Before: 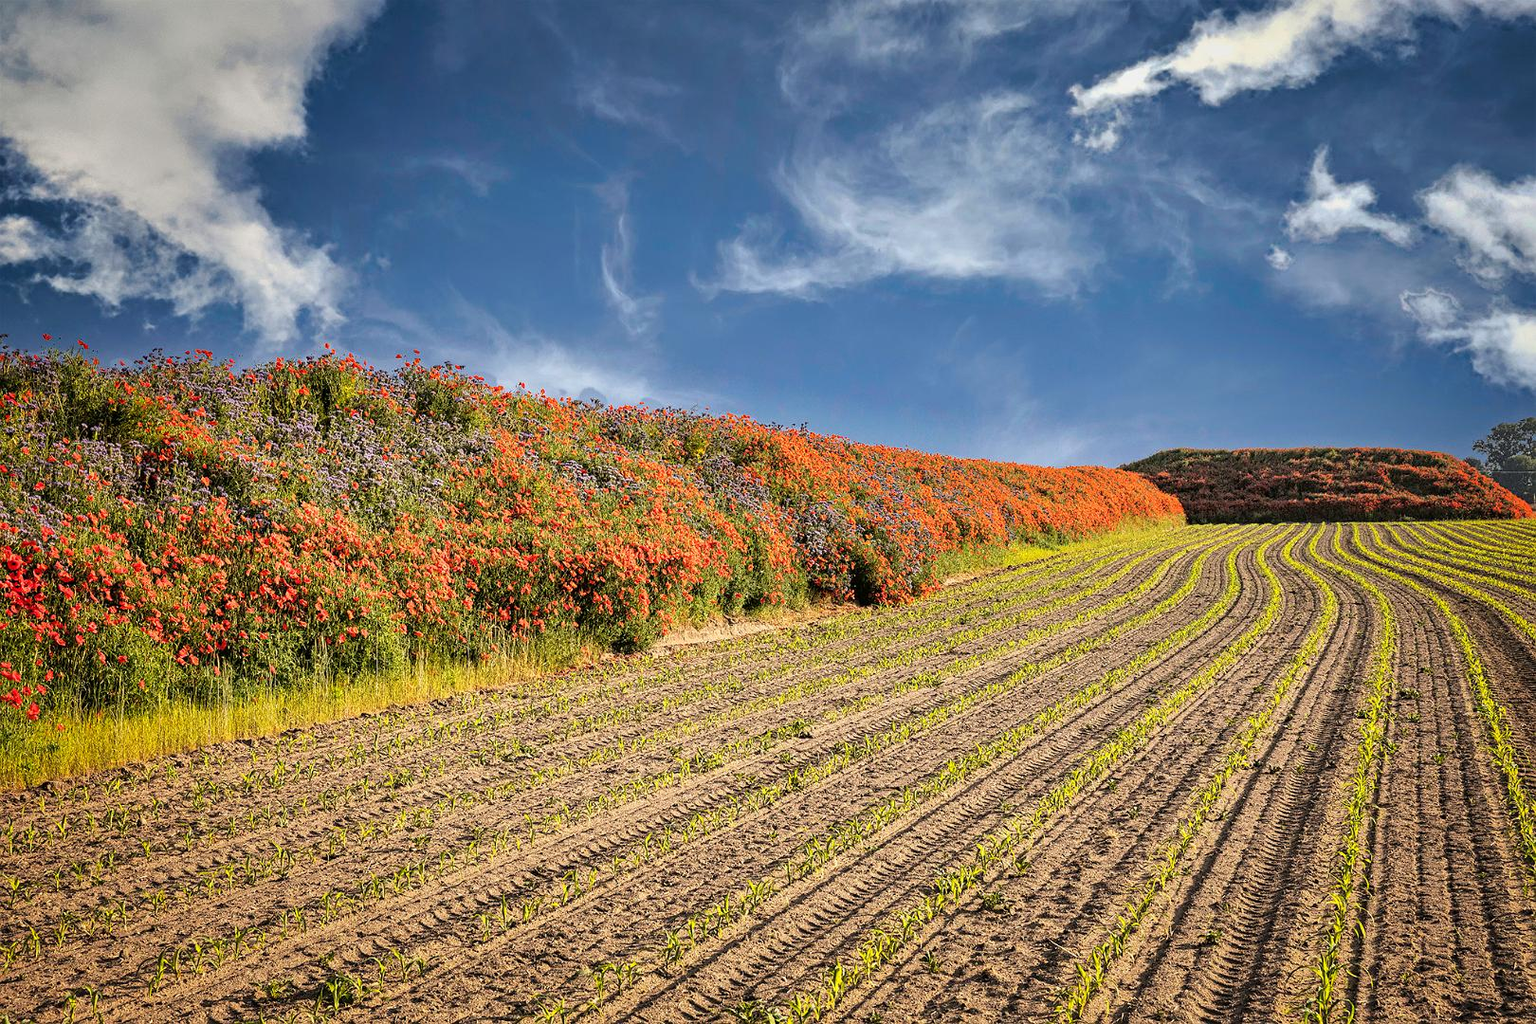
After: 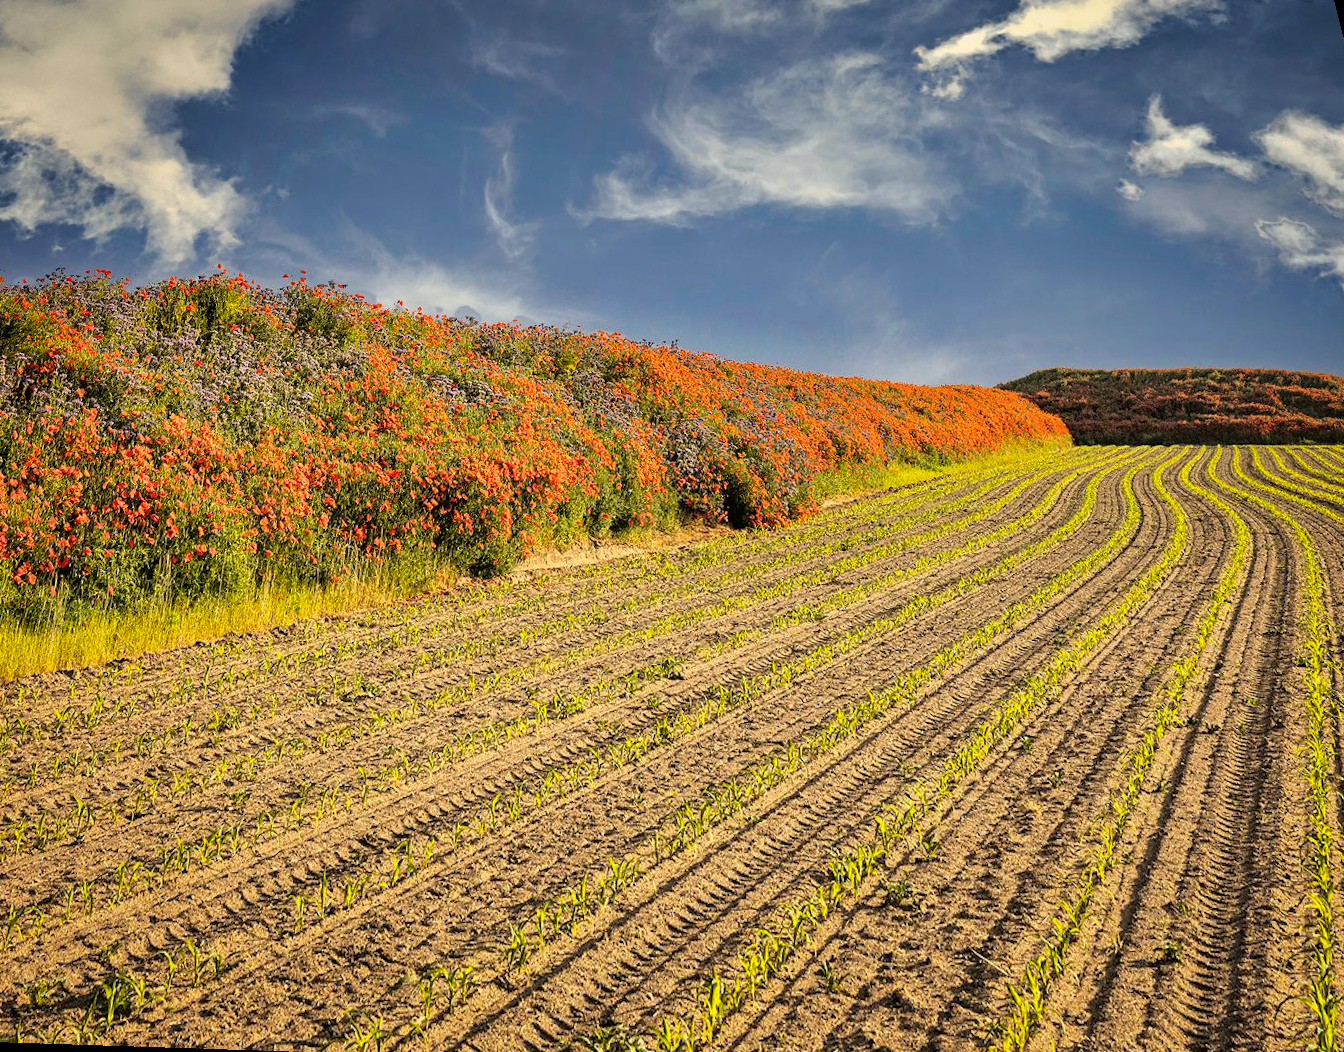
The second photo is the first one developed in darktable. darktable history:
color correction: highlights a* 1.39, highlights b* 17.83
rotate and perspective: rotation 0.72°, lens shift (vertical) -0.352, lens shift (horizontal) -0.051, crop left 0.152, crop right 0.859, crop top 0.019, crop bottom 0.964
